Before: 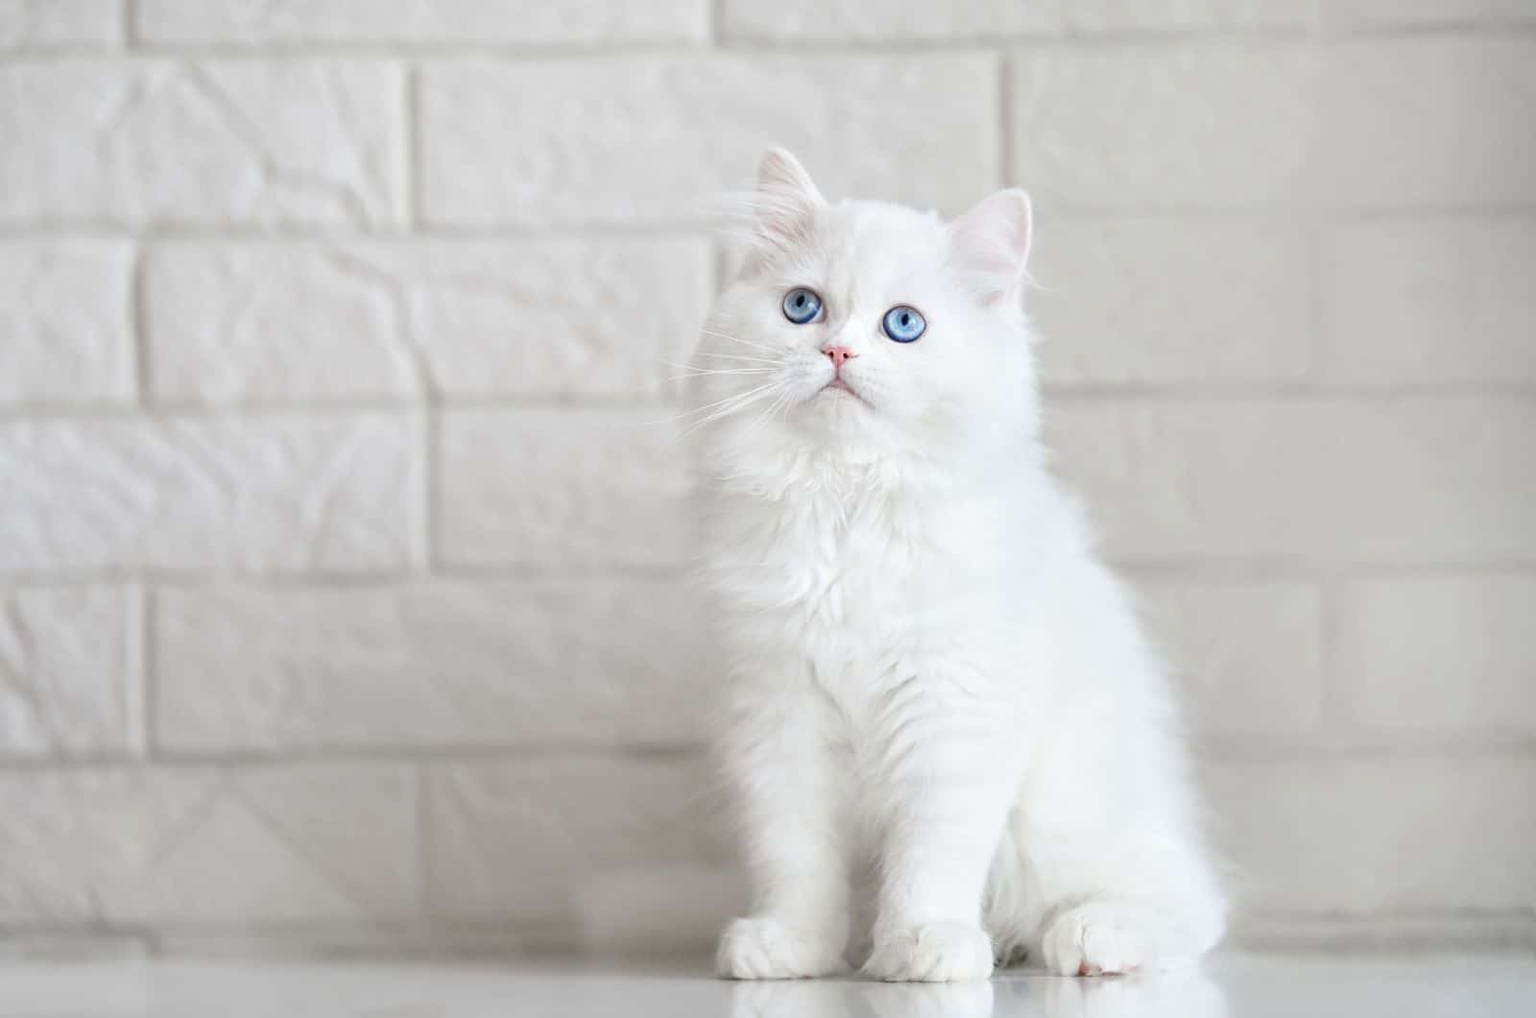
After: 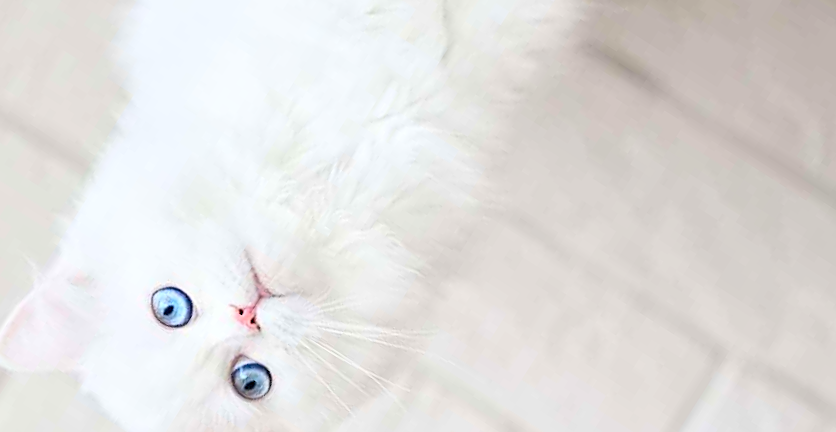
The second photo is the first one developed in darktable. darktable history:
crop and rotate: angle 147.52°, left 9.166%, top 15.609%, right 4.382%, bottom 16.925%
sharpen: on, module defaults
color balance rgb: power › hue 60.12°, perceptual saturation grading › global saturation 0.145%, global vibrance 20%
contrast brightness saturation: contrast 0.196, brightness 0.167, saturation 0.224
